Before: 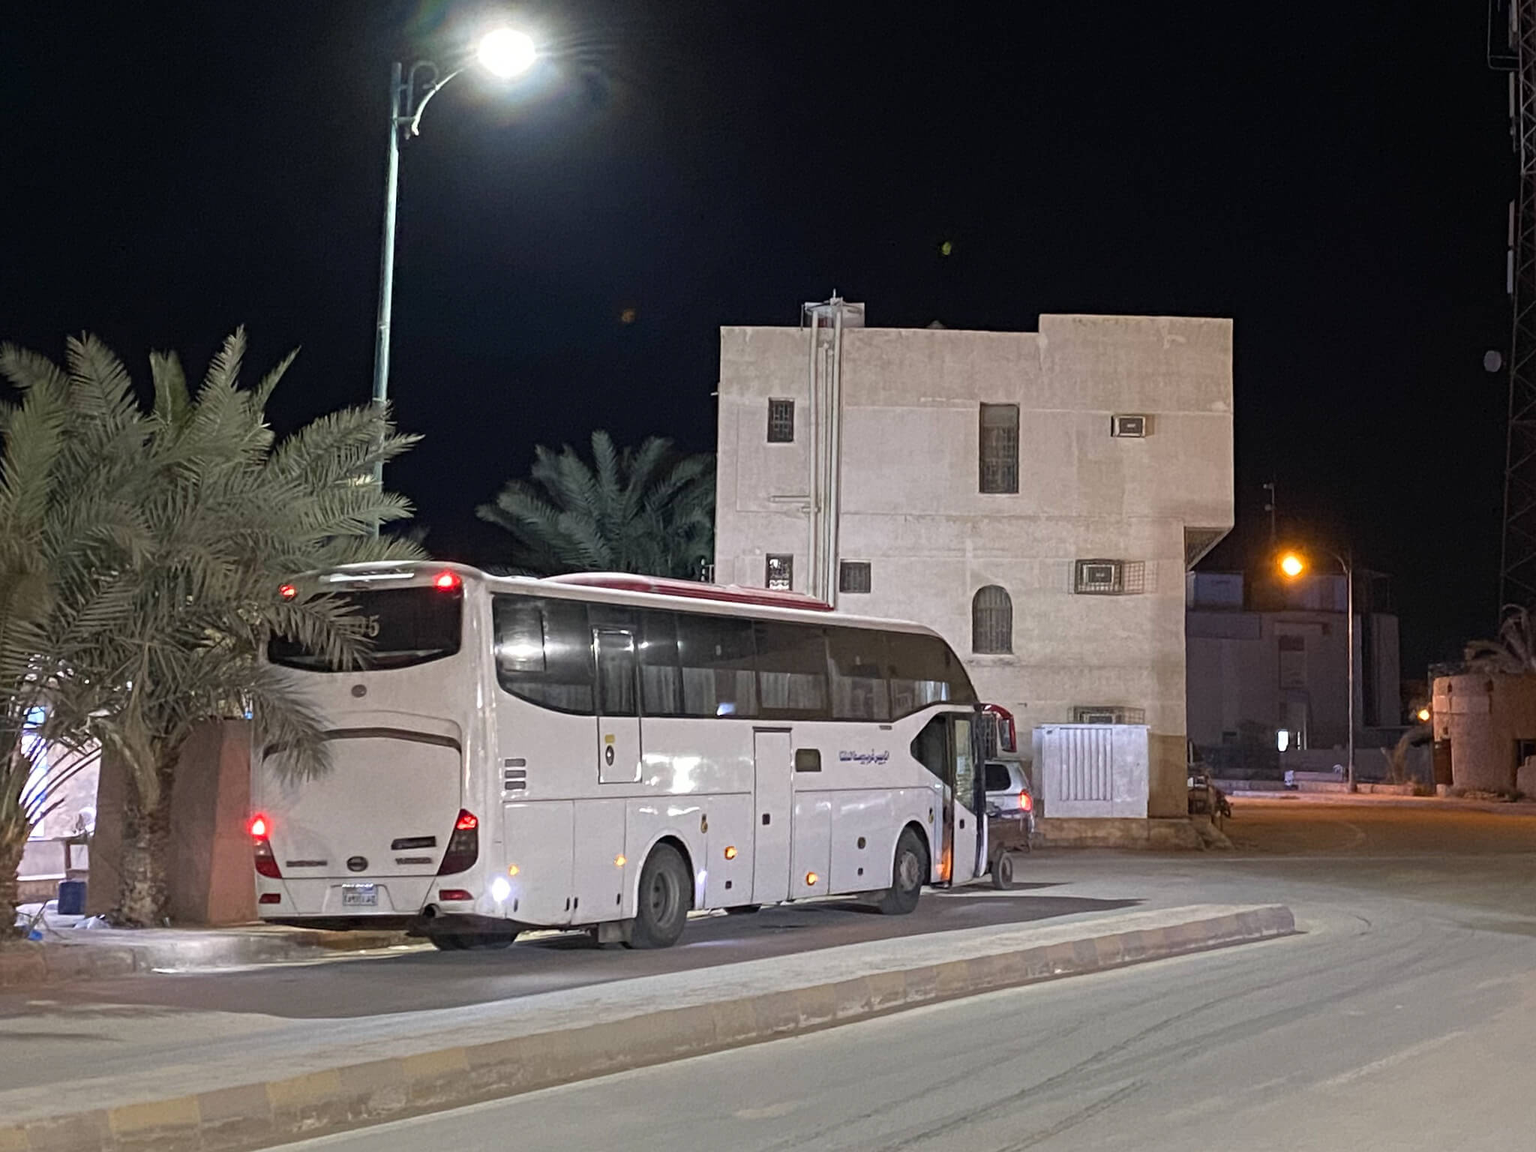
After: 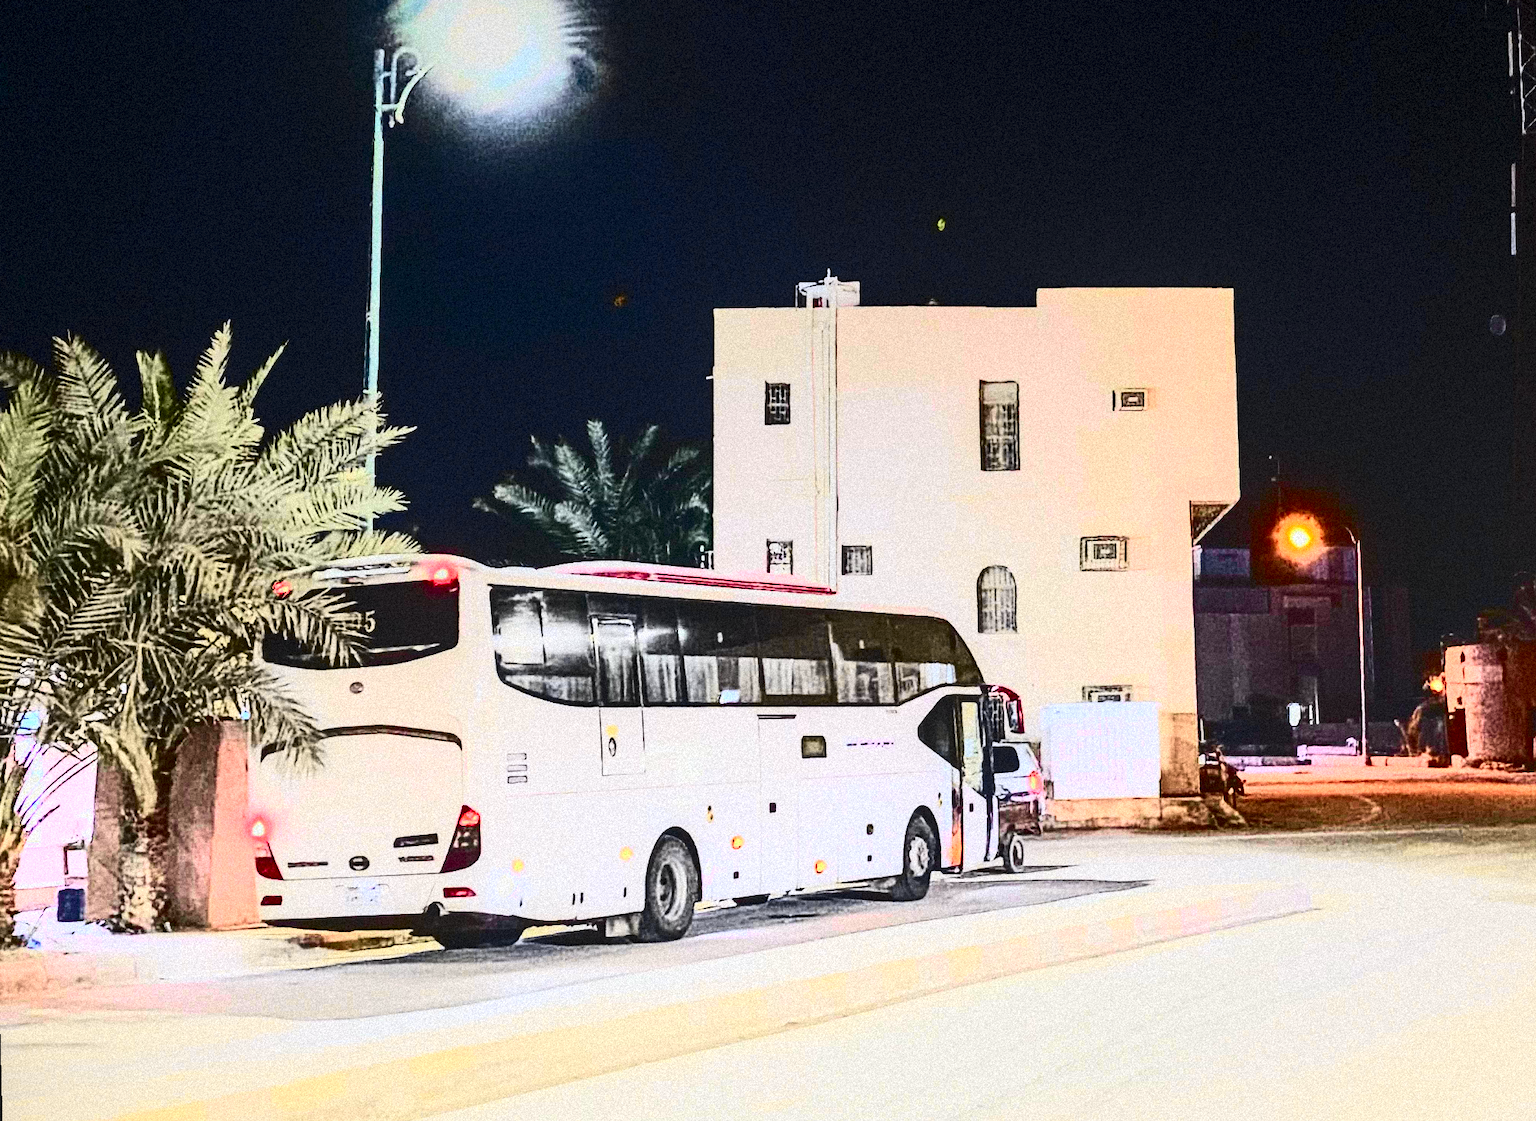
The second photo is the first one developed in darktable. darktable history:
rotate and perspective: rotation -1.42°, crop left 0.016, crop right 0.984, crop top 0.035, crop bottom 0.965
tone curve: curves: ch0 [(0, 0.01) (0.133, 0.057) (0.338, 0.327) (0.494, 0.55) (0.726, 0.807) (1, 1)]; ch1 [(0, 0) (0.346, 0.324) (0.45, 0.431) (0.5, 0.5) (0.522, 0.517) (0.543, 0.578) (1, 1)]; ch2 [(0, 0) (0.44, 0.424) (0.501, 0.499) (0.564, 0.611) (0.622, 0.667) (0.707, 0.746) (1, 1)], color space Lab, independent channels, preserve colors none
local contrast: detail 110%
grain: strength 35%, mid-tones bias 0%
contrast brightness saturation: contrast 0.93, brightness 0.2
exposure: black level correction 0, exposure 1.1 EV, compensate highlight preservation false
